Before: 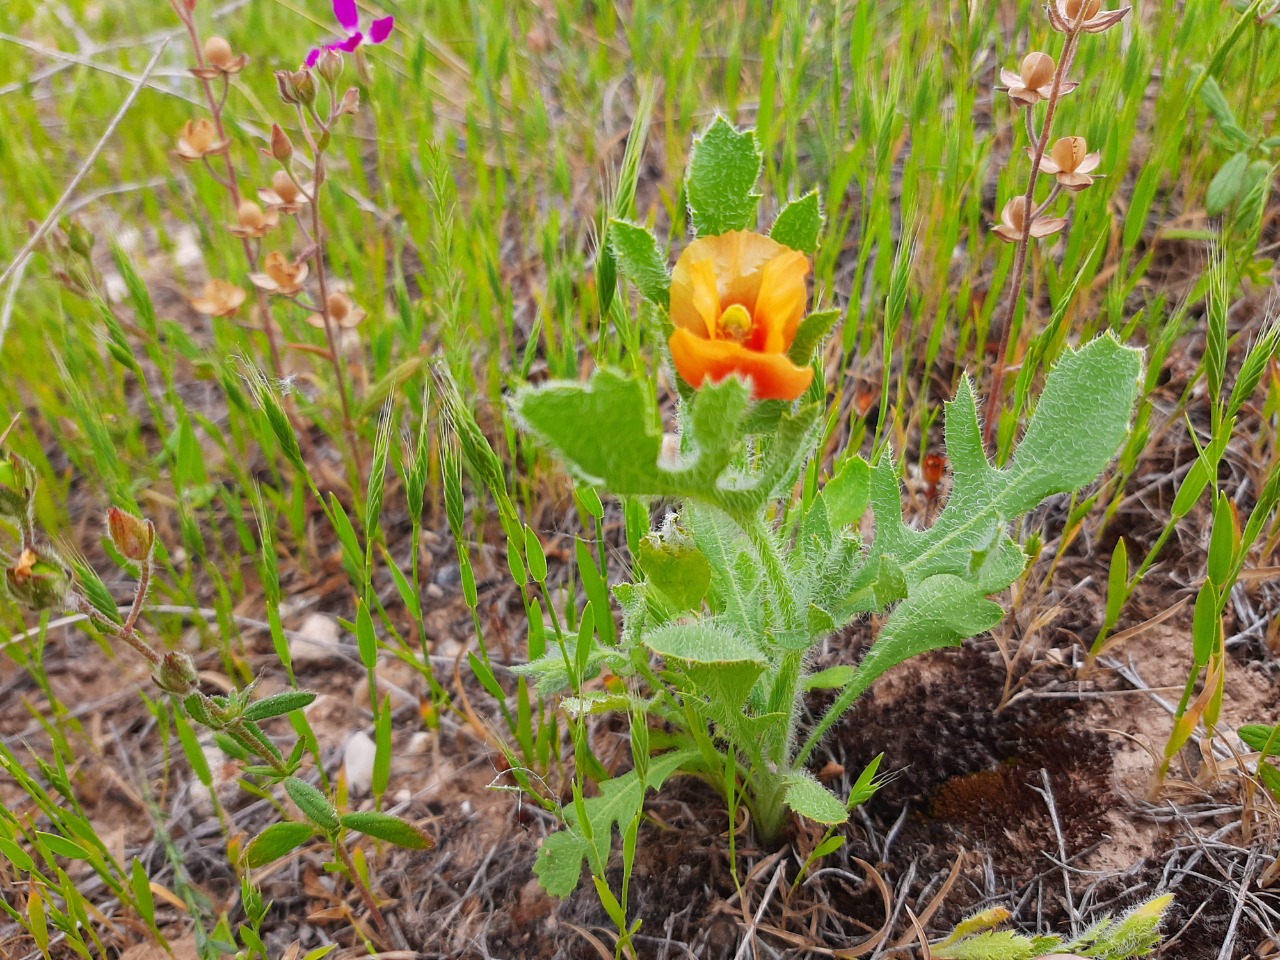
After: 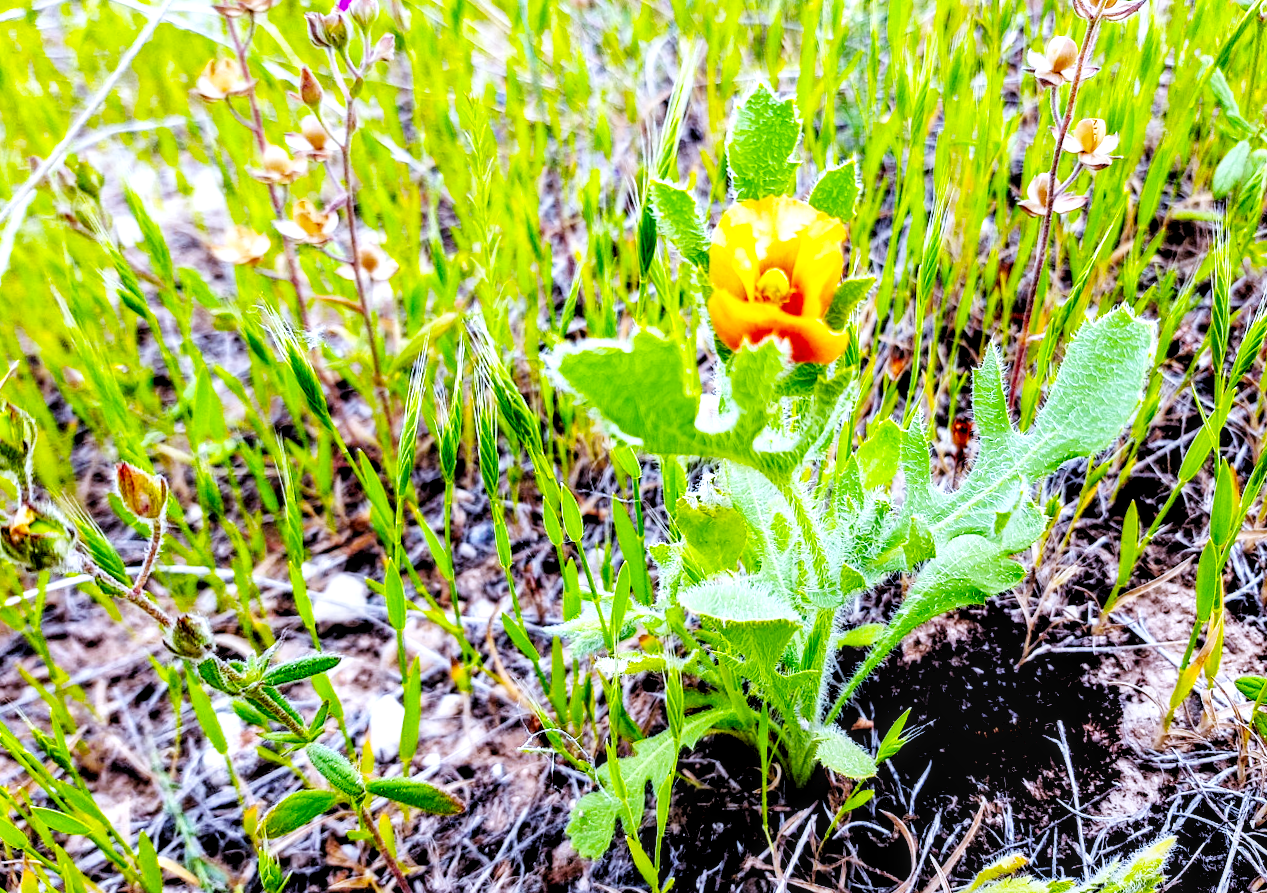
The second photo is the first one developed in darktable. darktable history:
local contrast: detail 150%
white balance: red 0.871, blue 1.249
rotate and perspective: rotation 0.679°, lens shift (horizontal) 0.136, crop left 0.009, crop right 0.991, crop top 0.078, crop bottom 0.95
base curve: curves: ch0 [(0, 0.003) (0.001, 0.002) (0.006, 0.004) (0.02, 0.022) (0.048, 0.086) (0.094, 0.234) (0.162, 0.431) (0.258, 0.629) (0.385, 0.8) (0.548, 0.918) (0.751, 0.988) (1, 1)], preserve colors none
exposure: compensate highlight preservation false
rgb levels: levels [[0.034, 0.472, 0.904], [0, 0.5, 1], [0, 0.5, 1]]
color balance rgb: perceptual saturation grading › global saturation 25%, global vibrance 20%
